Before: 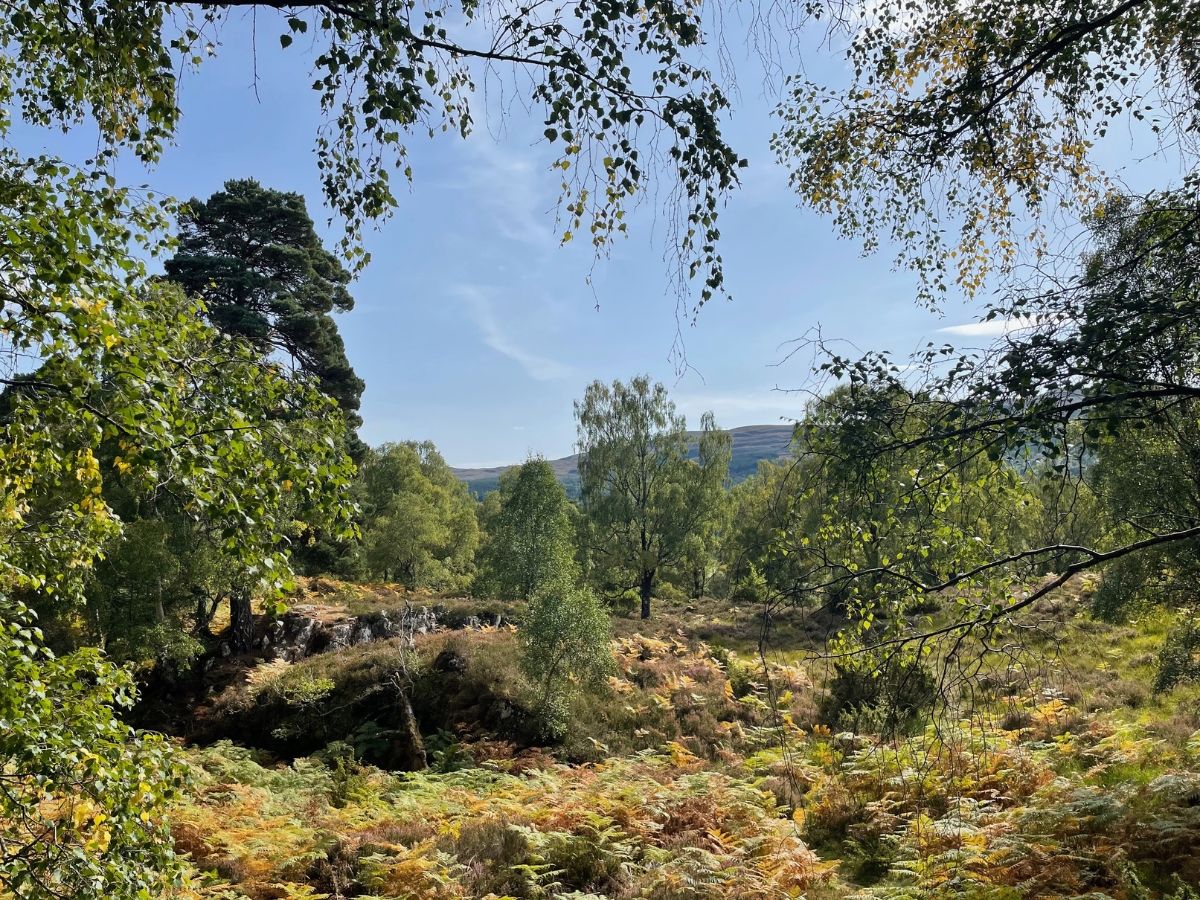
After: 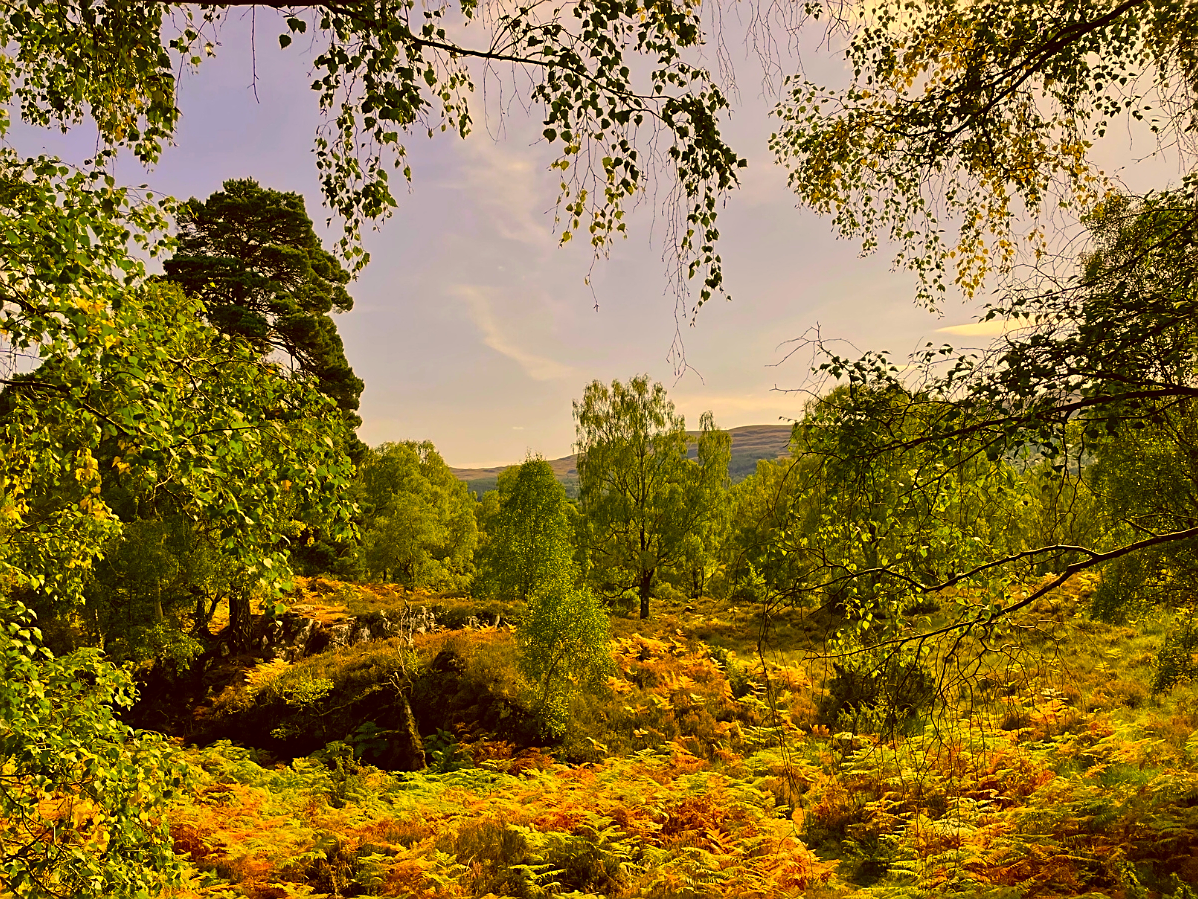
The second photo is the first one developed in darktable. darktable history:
color correction: highlights a* 10.44, highlights b* 30.04, shadows a* 2.73, shadows b* 17.51, saturation 1.72
sharpen: on, module defaults
crop and rotate: left 0.126%
